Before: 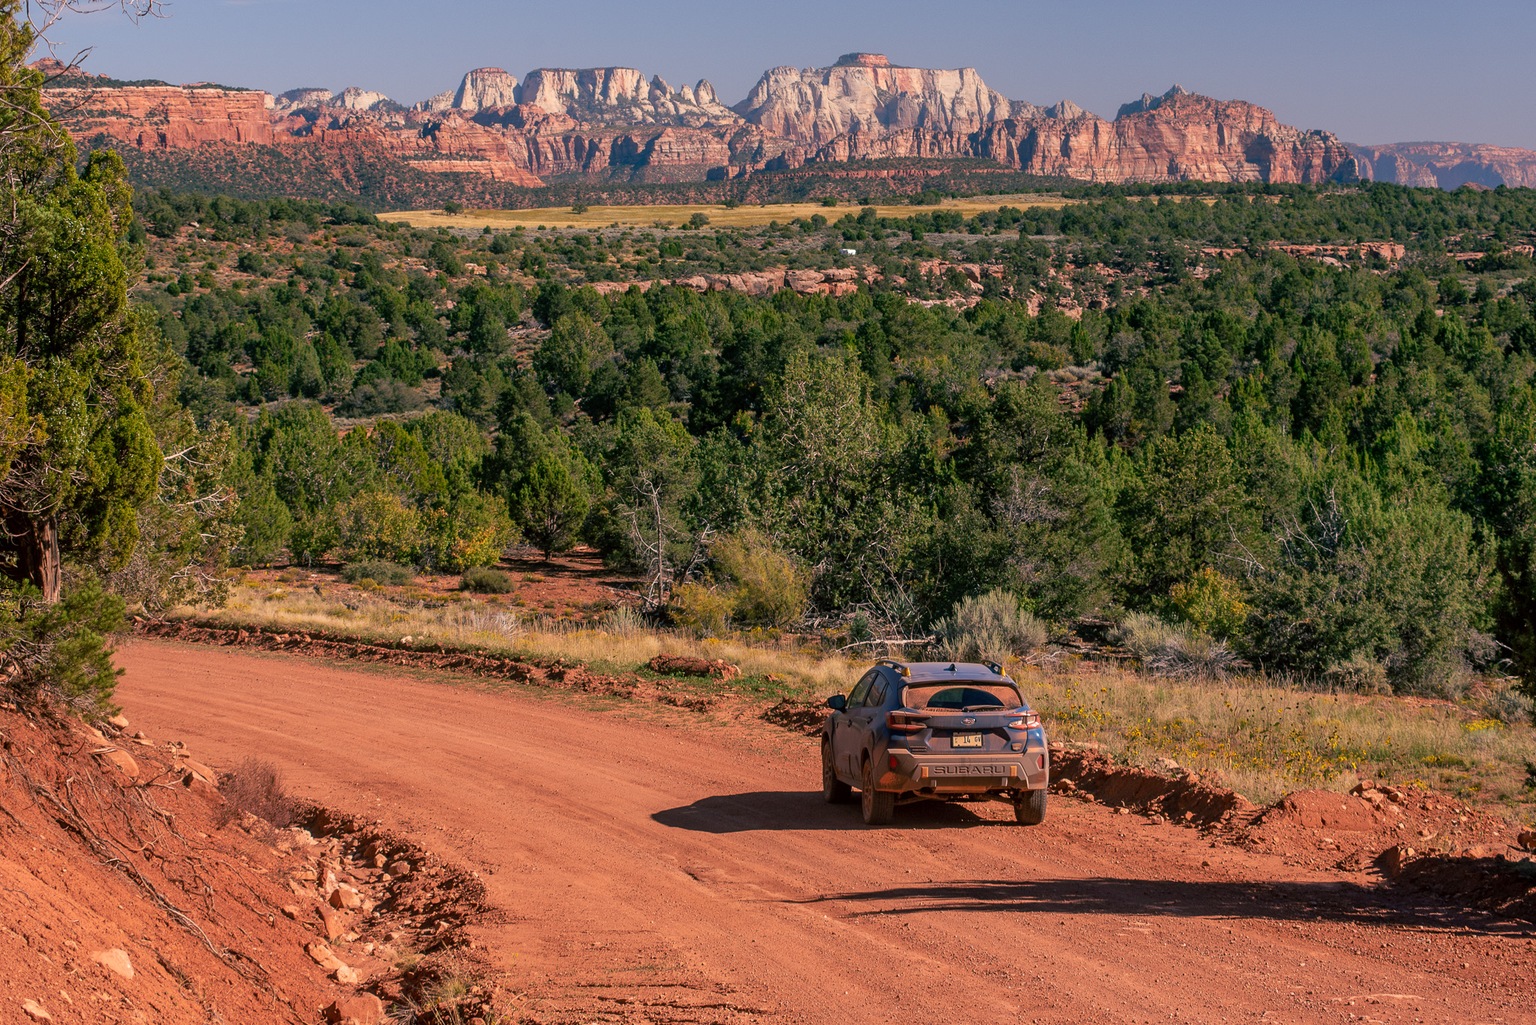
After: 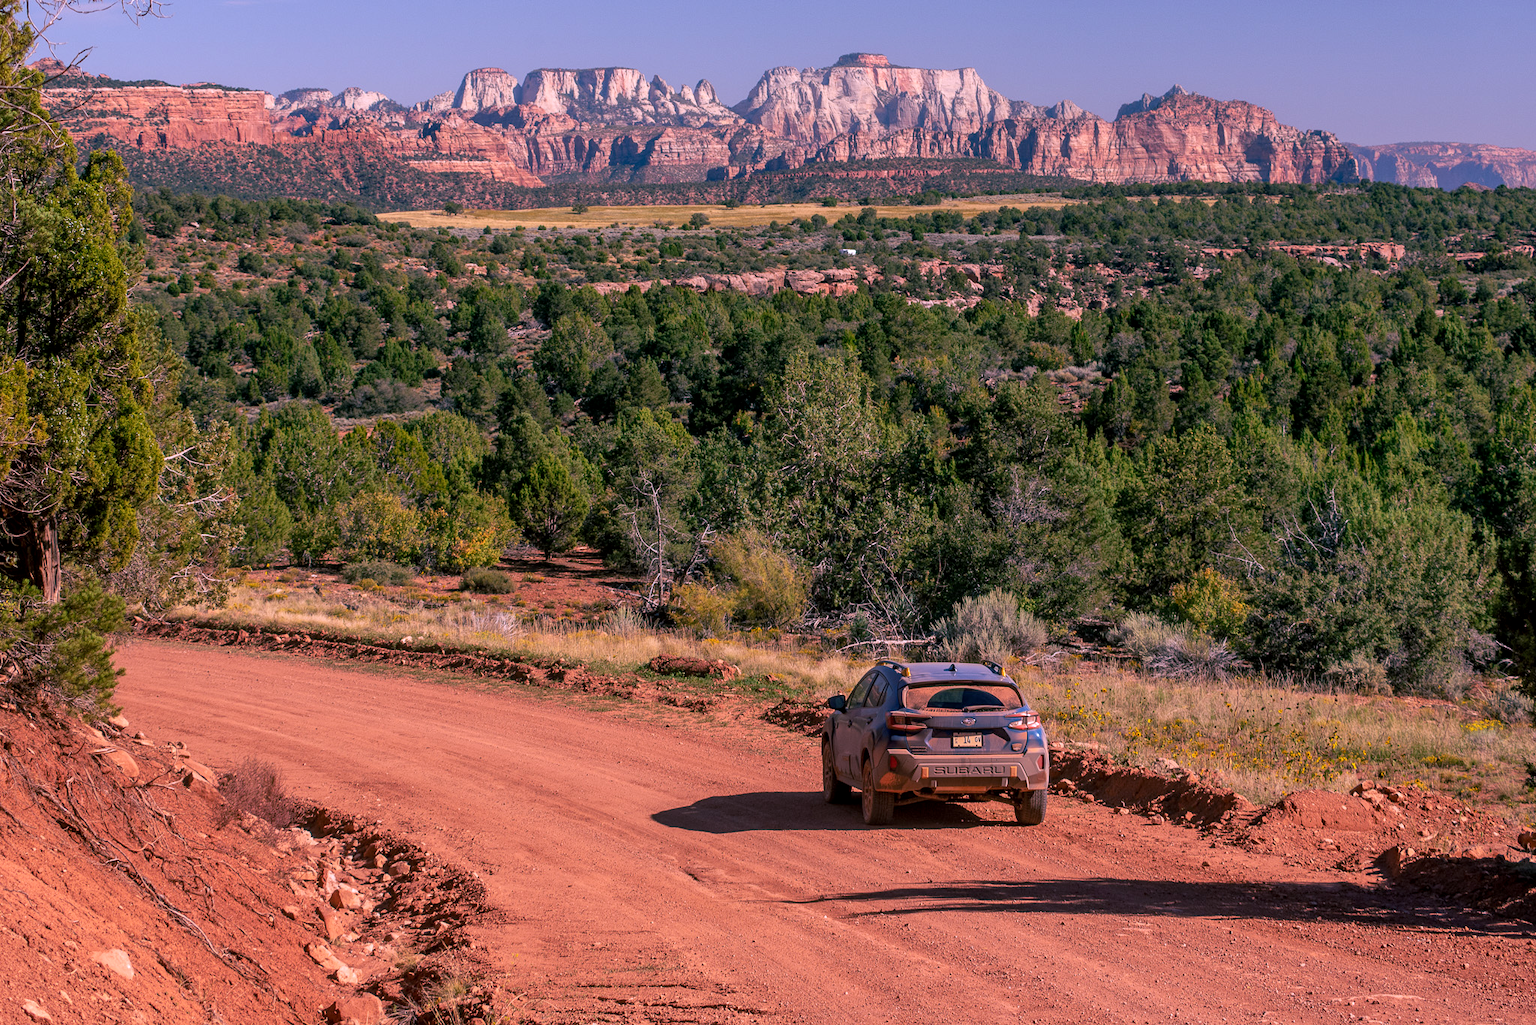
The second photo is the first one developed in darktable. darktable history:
local contrast: highlights 100%, shadows 100%, detail 120%, midtone range 0.2
white balance: red 1.042, blue 1.17
